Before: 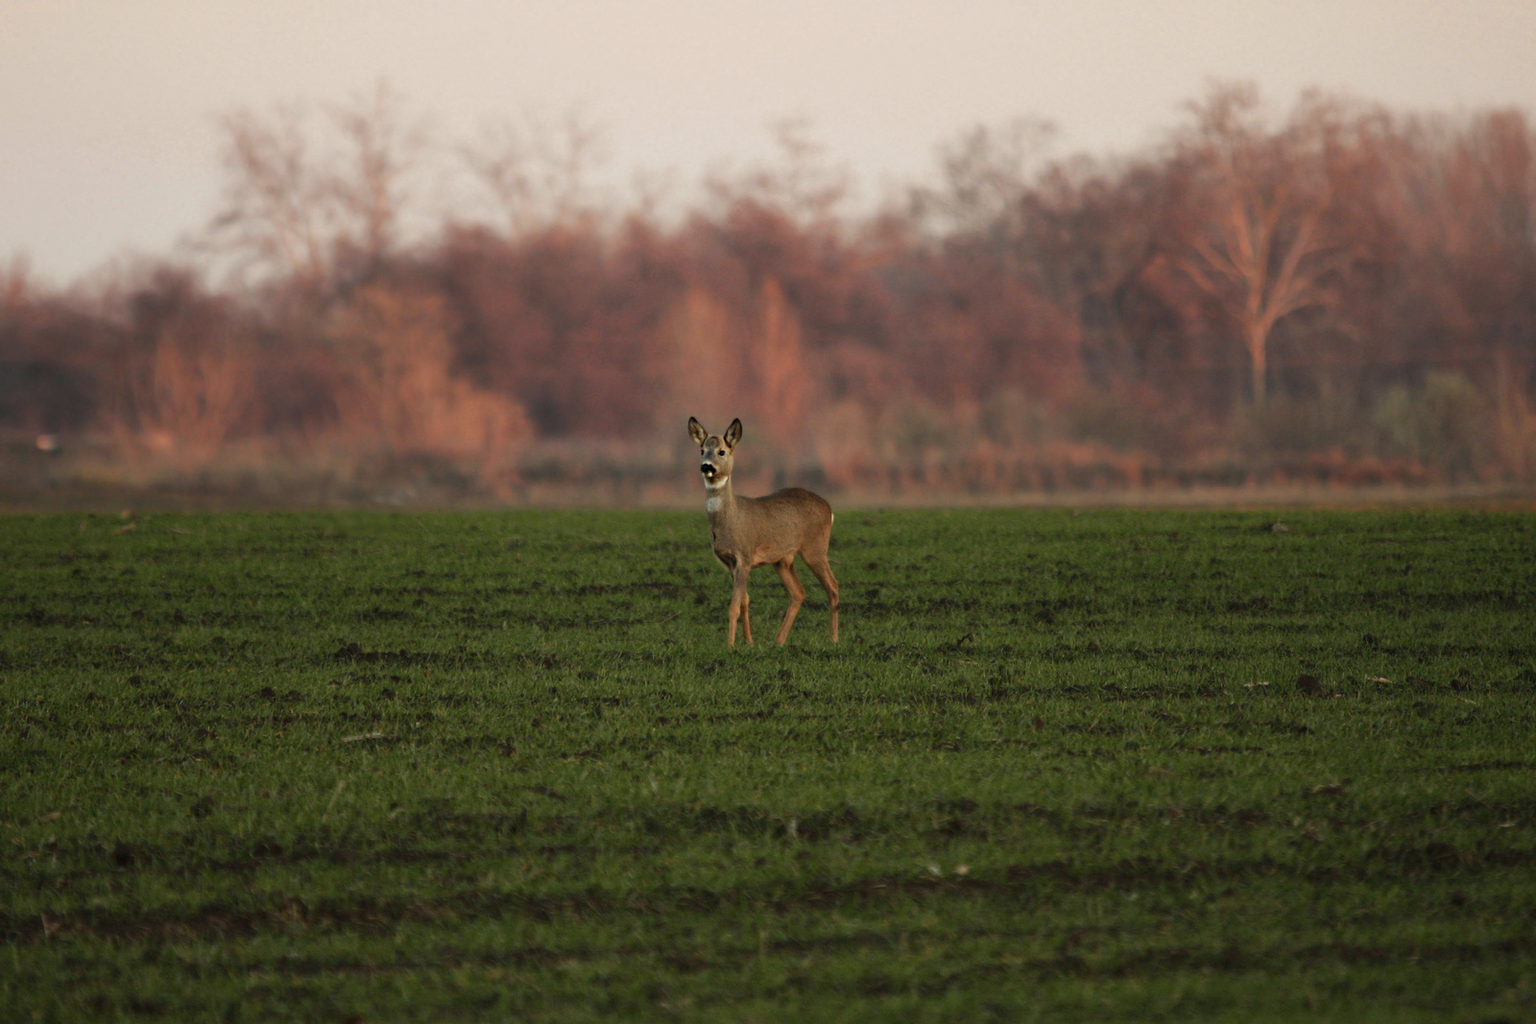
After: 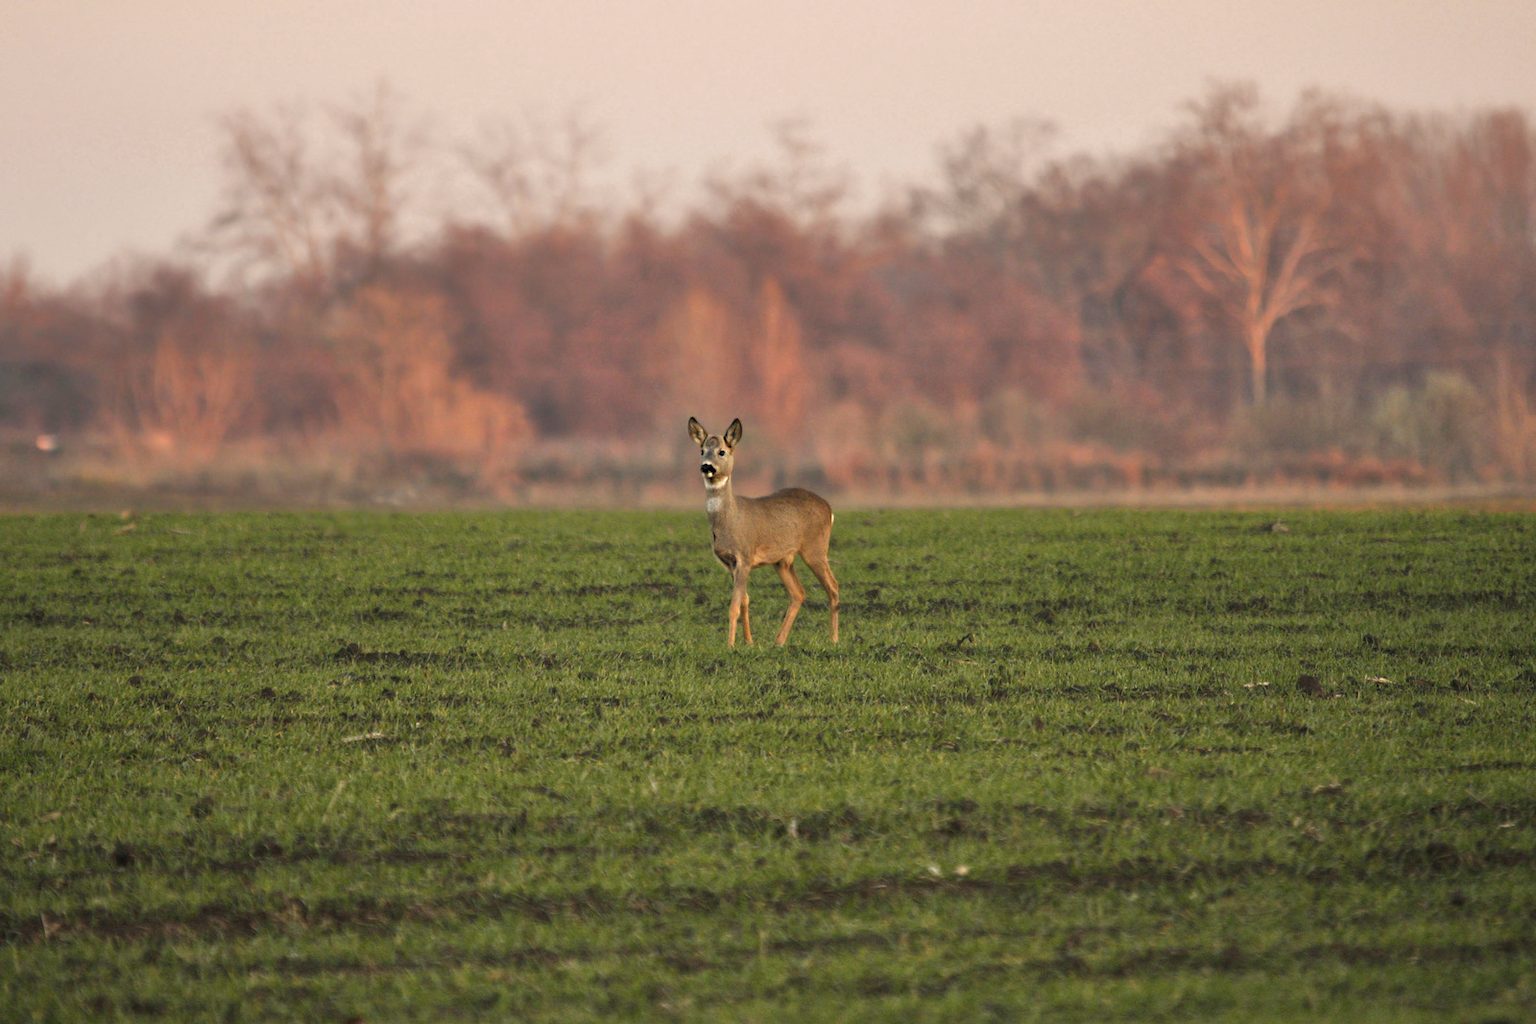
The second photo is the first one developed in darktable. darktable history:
tone equalizer: -7 EV 0.151 EV, -6 EV 0.597 EV, -5 EV 1.13 EV, -4 EV 1.36 EV, -3 EV 1.12 EV, -2 EV 0.6 EV, -1 EV 0.165 EV
color balance rgb: shadows lift › chroma 1.048%, shadows lift › hue 241.98°, highlights gain › luminance 0.7%, highlights gain › chroma 0.346%, highlights gain › hue 43.79°, perceptual saturation grading › global saturation 29.984%
color correction: highlights a* 5.57, highlights b* 5.16, saturation 0.683
